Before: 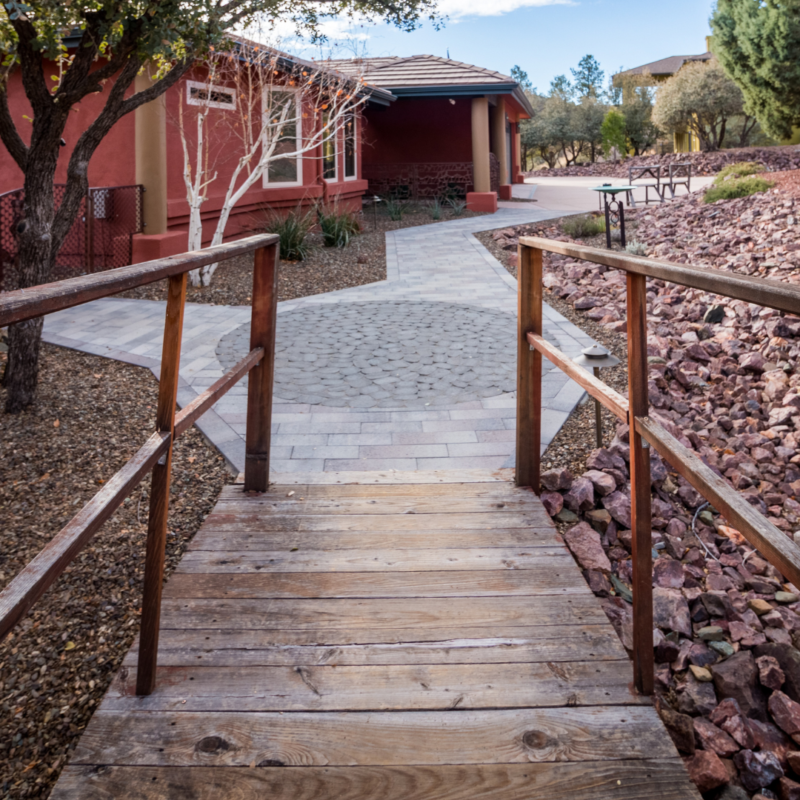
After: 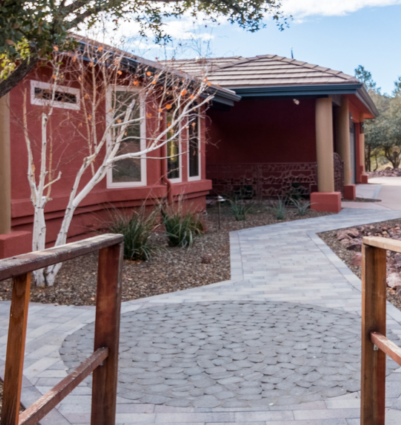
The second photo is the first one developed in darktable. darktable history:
crop: left 19.506%, right 30.337%, bottom 46.865%
